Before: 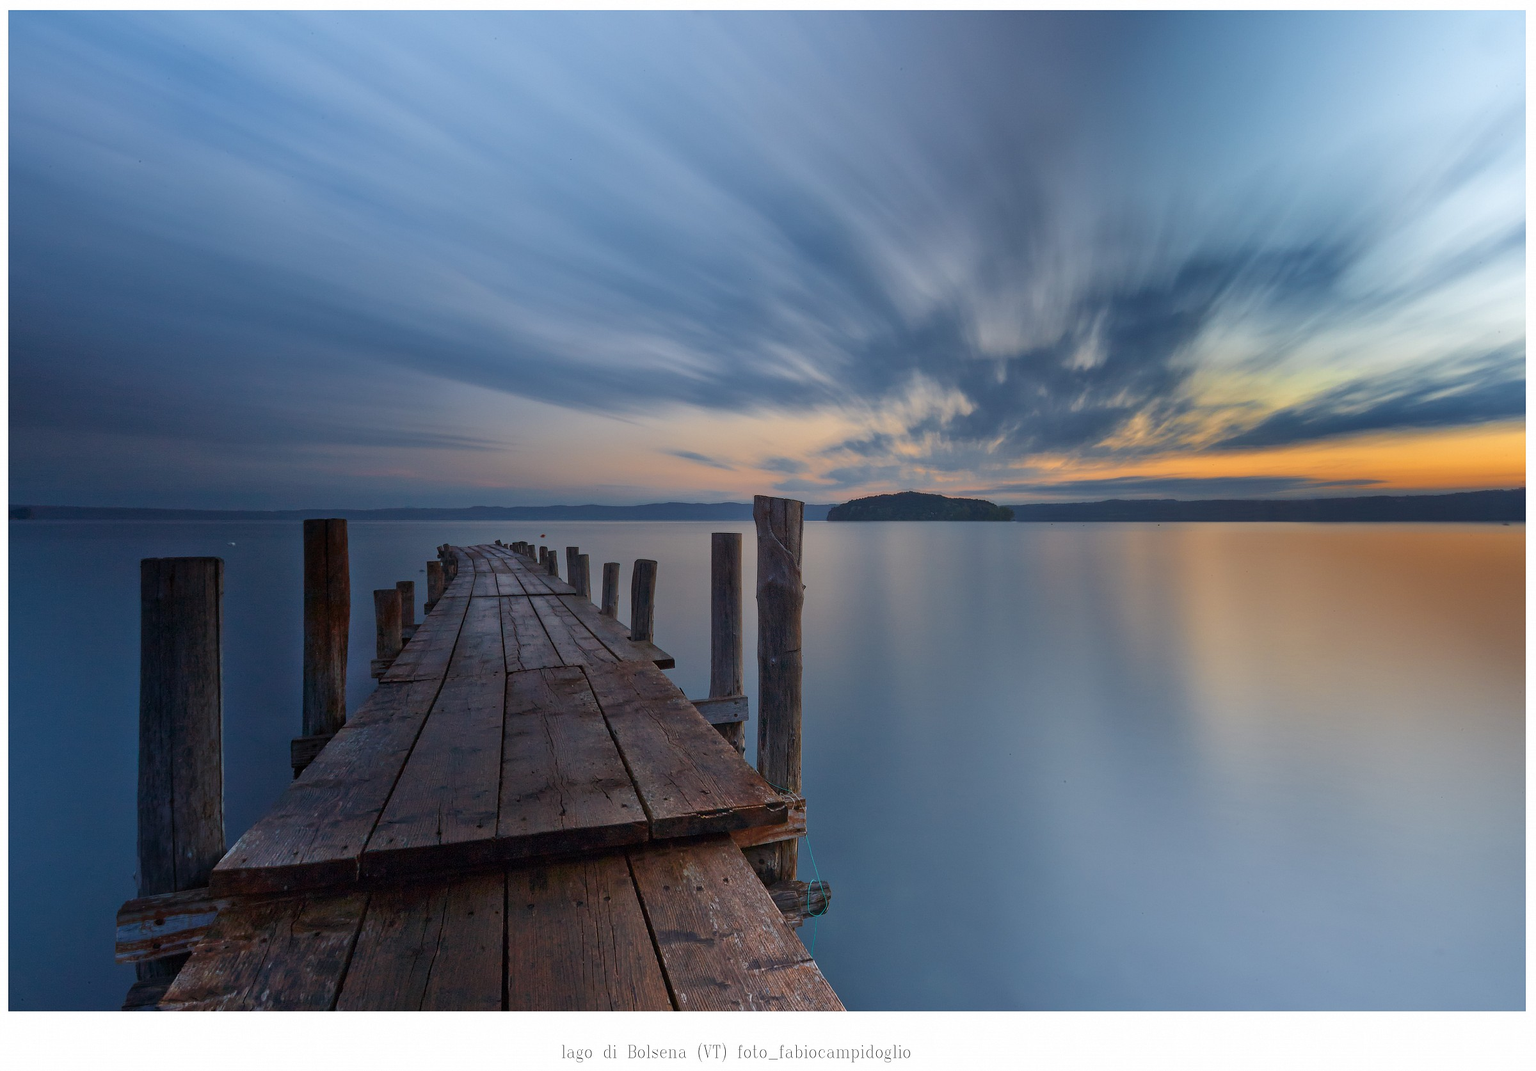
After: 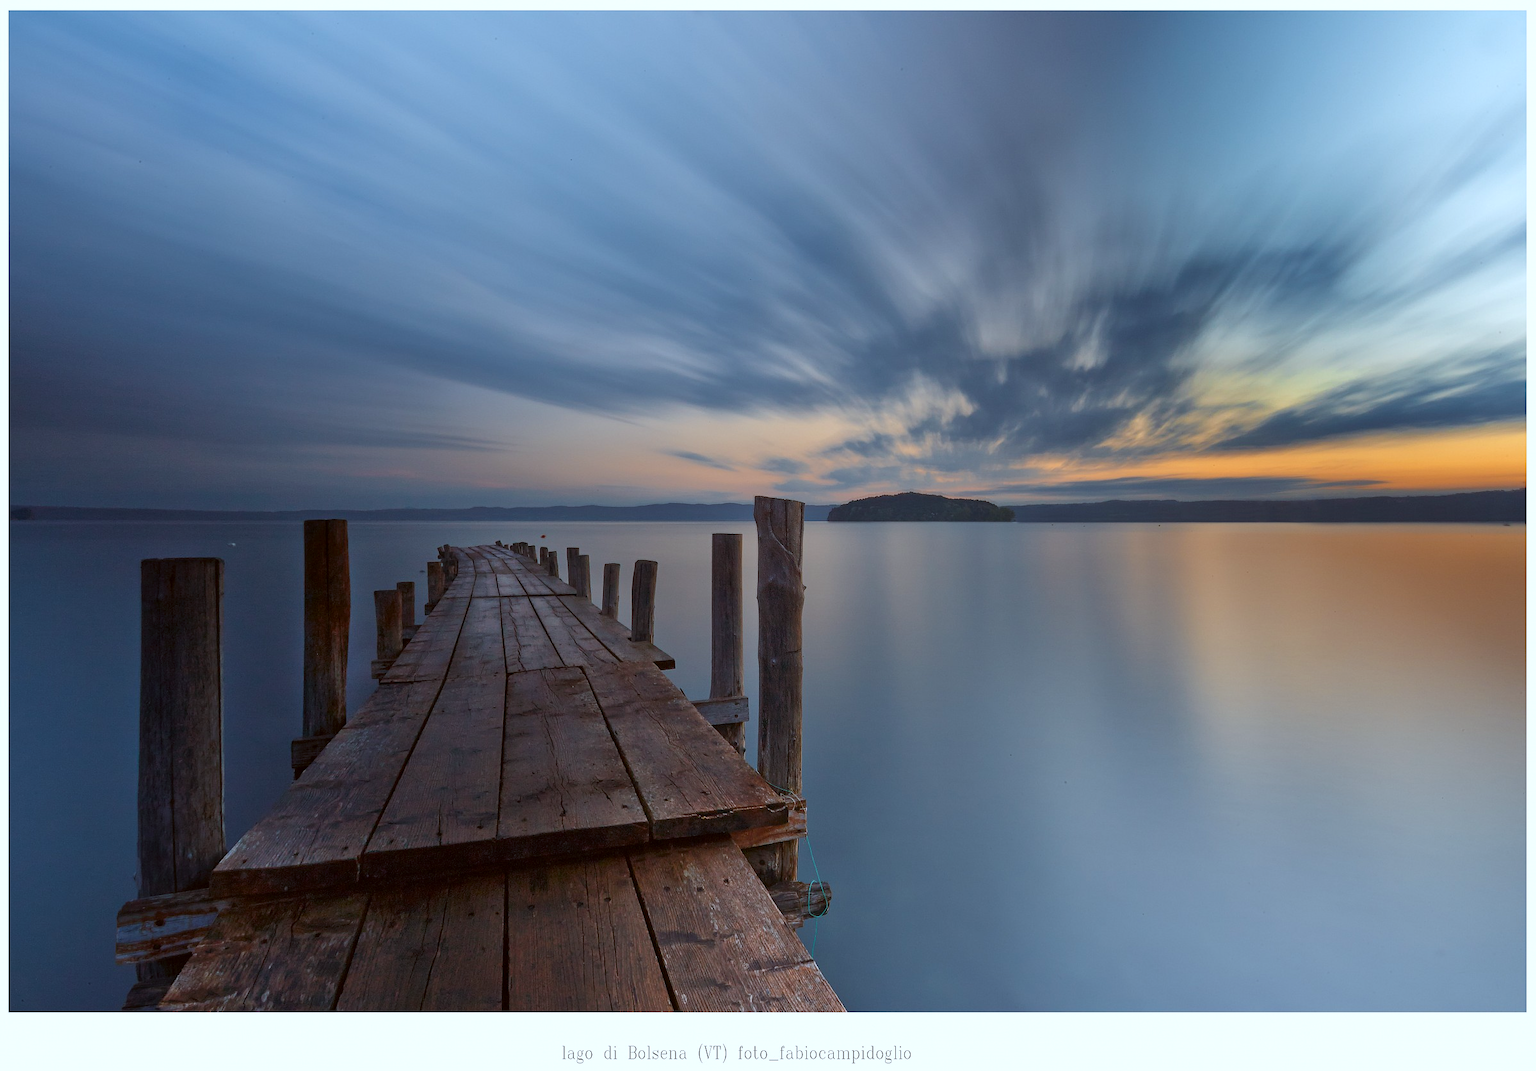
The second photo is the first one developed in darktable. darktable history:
color correction: highlights a* -3.66, highlights b* -6.86, shadows a* 3.05, shadows b* 5.66
